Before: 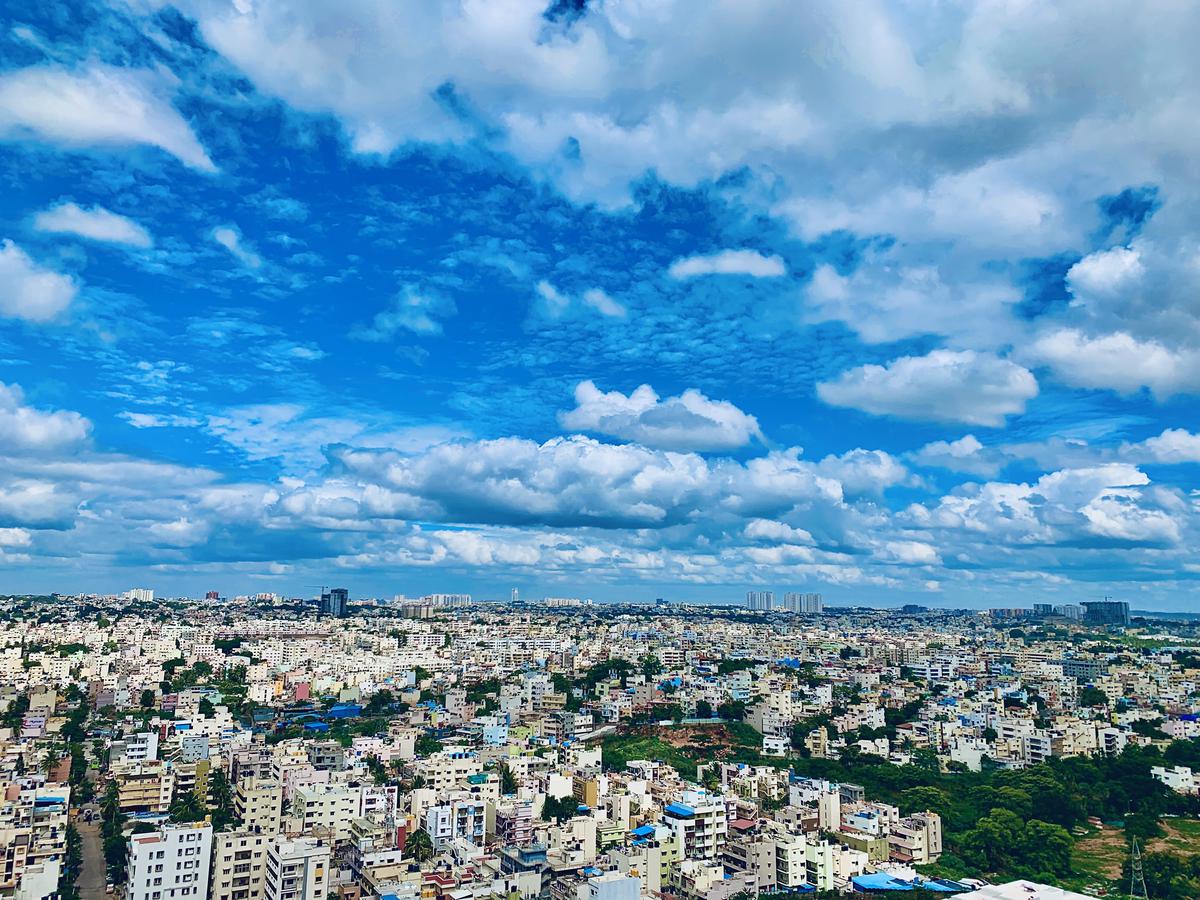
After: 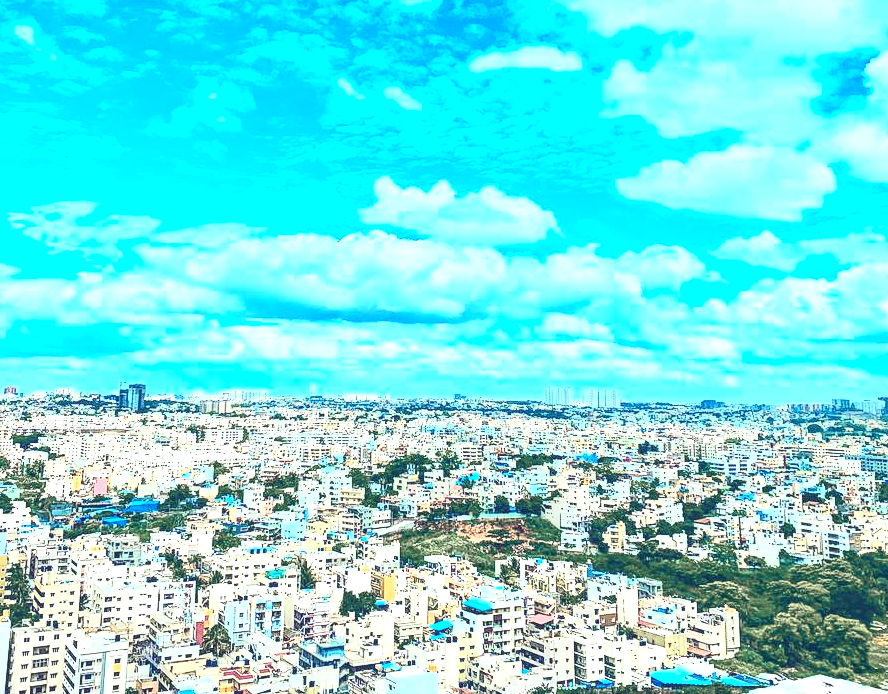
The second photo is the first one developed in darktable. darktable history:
contrast brightness saturation: contrast 0.39, brightness 0.53
exposure: black level correction 0, exposure 1.2 EV, compensate exposure bias true, compensate highlight preservation false
base curve: curves: ch0 [(0, 0) (0.303, 0.277) (1, 1)]
crop: left 16.871%, top 22.857%, right 9.116%
local contrast: on, module defaults
color zones: curves: ch1 [(0.263, 0.53) (0.376, 0.287) (0.487, 0.512) (0.748, 0.547) (1, 0.513)]; ch2 [(0.262, 0.45) (0.751, 0.477)], mix 31.98%
color correction: highlights a* -8, highlights b* 3.1
